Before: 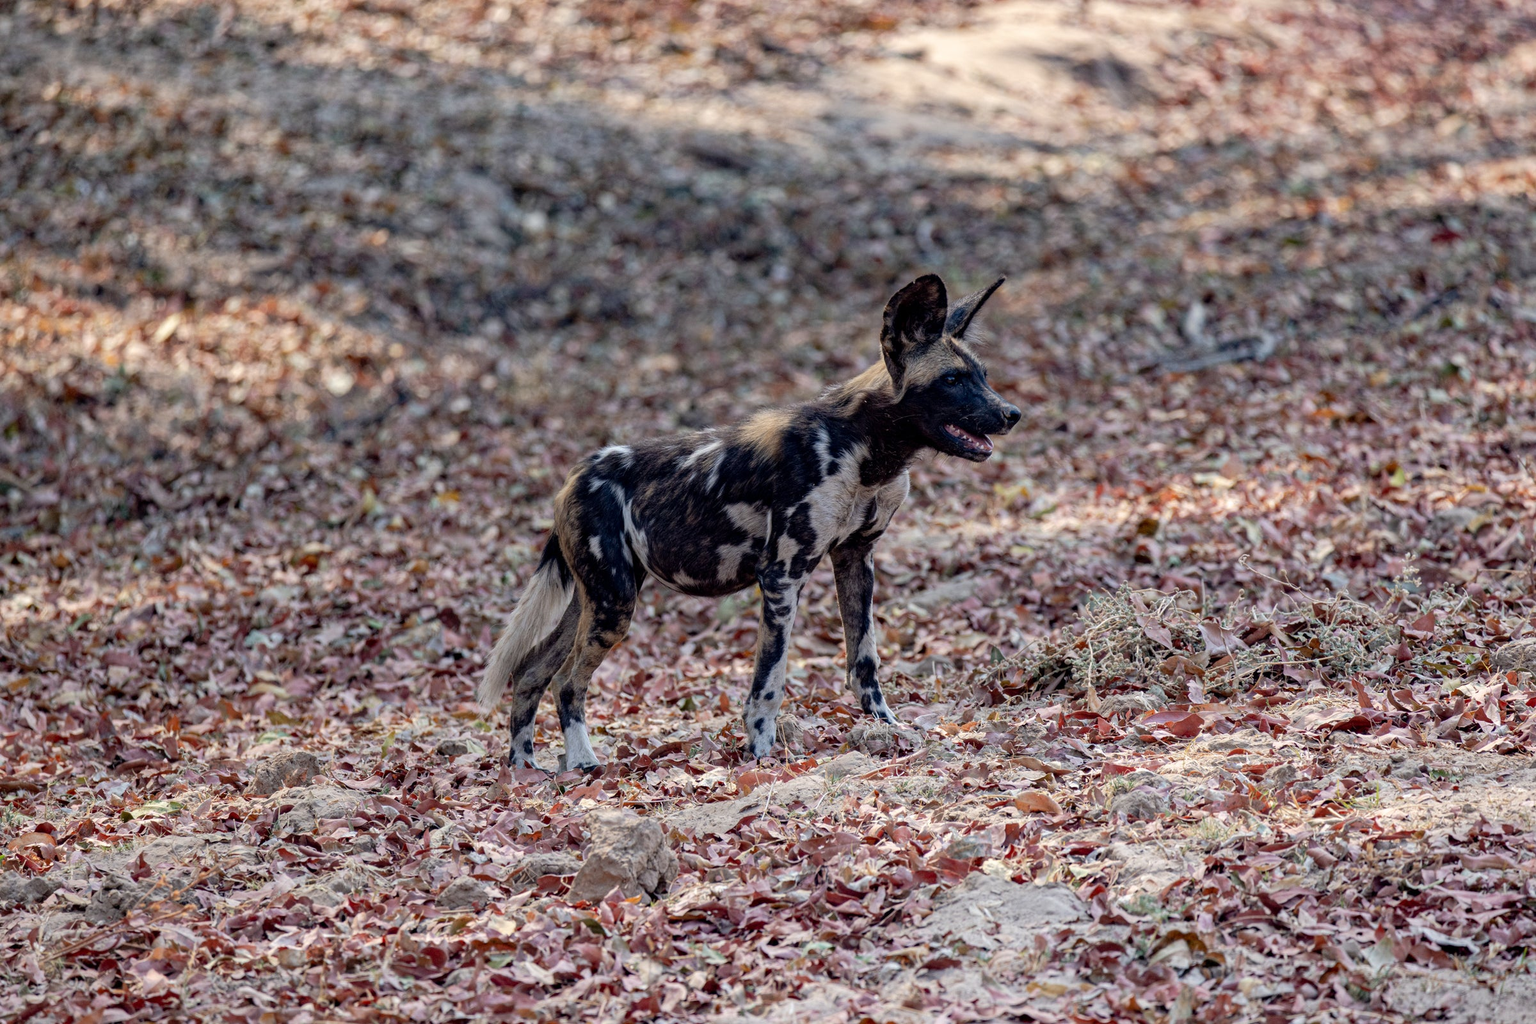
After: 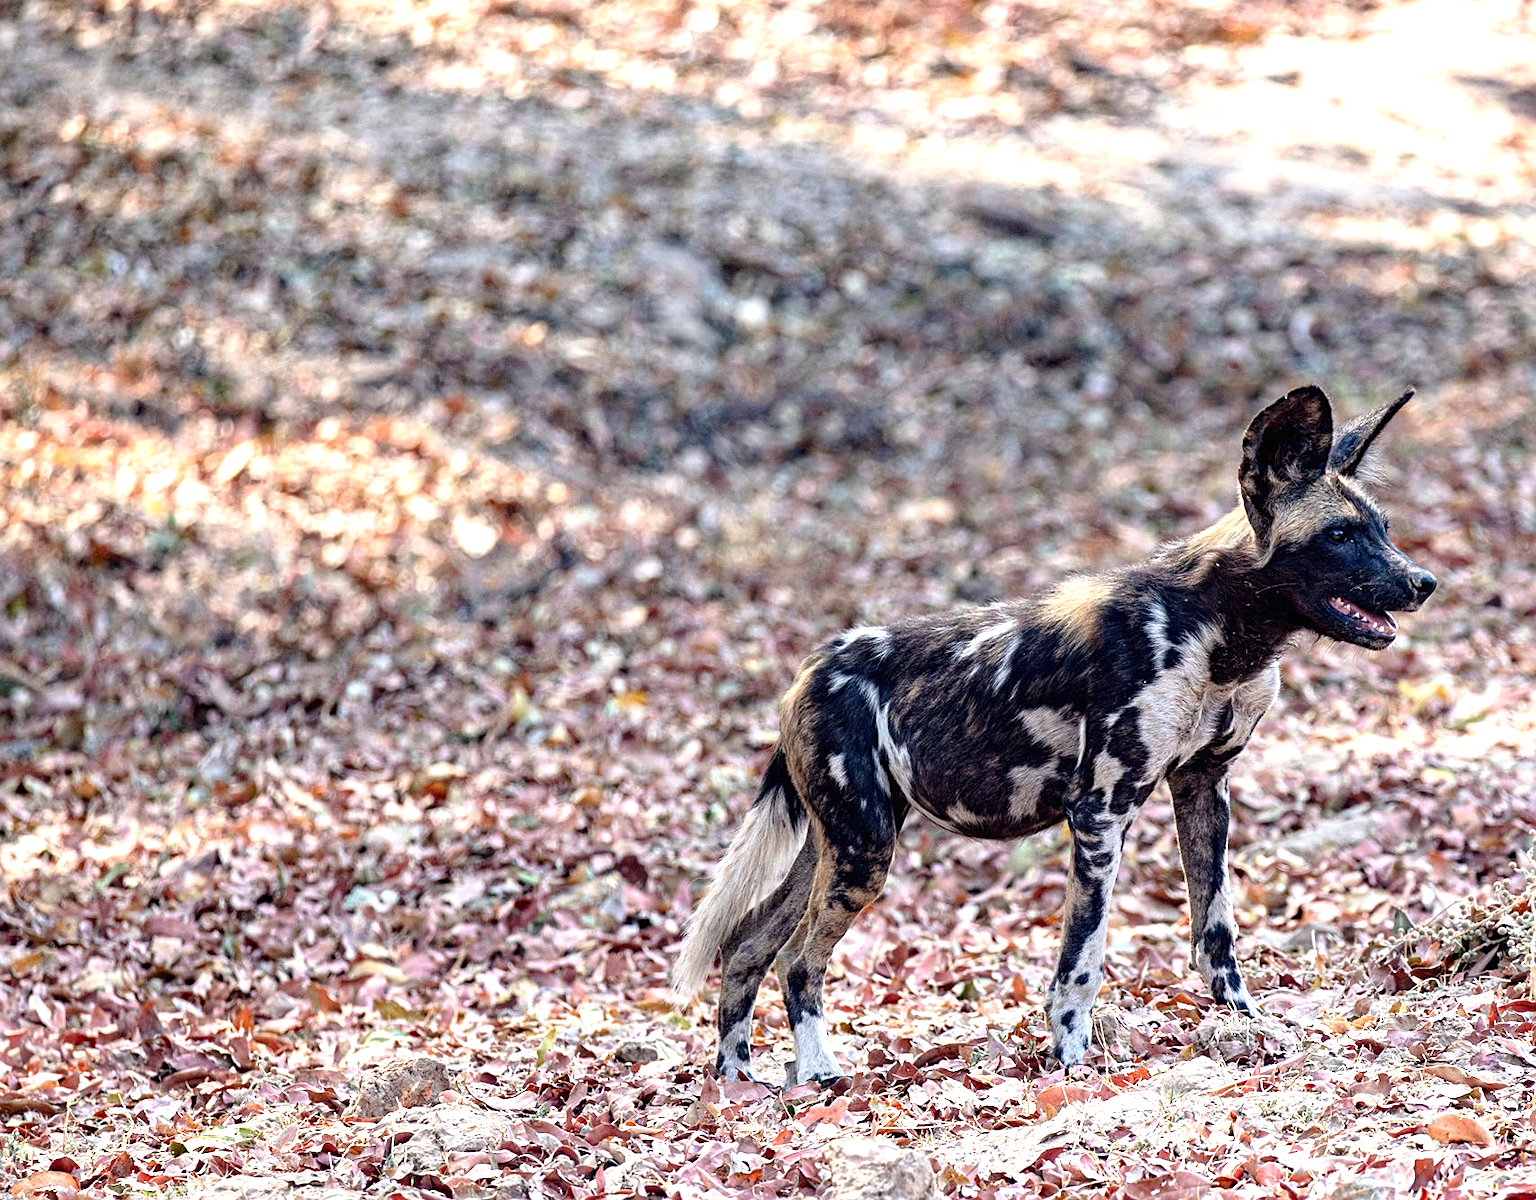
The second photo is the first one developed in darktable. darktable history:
crop: right 28.885%, bottom 16.626%
tone equalizer: on, module defaults
exposure: black level correction 0, exposure 1.2 EV, compensate highlight preservation false
sharpen: on, module defaults
